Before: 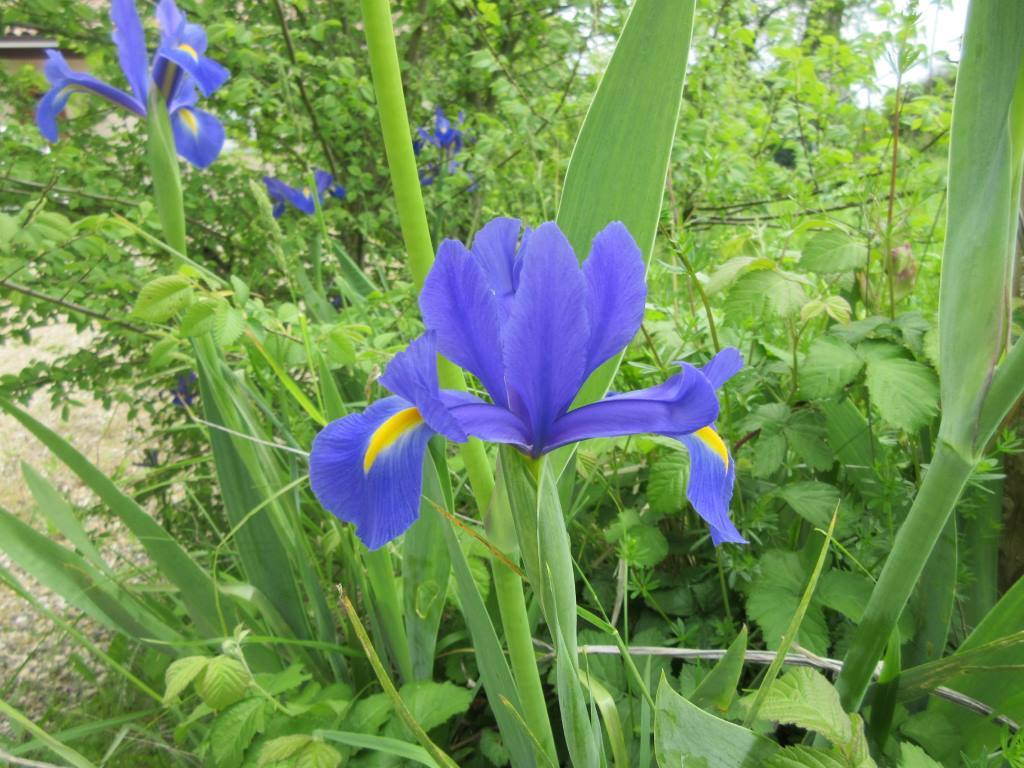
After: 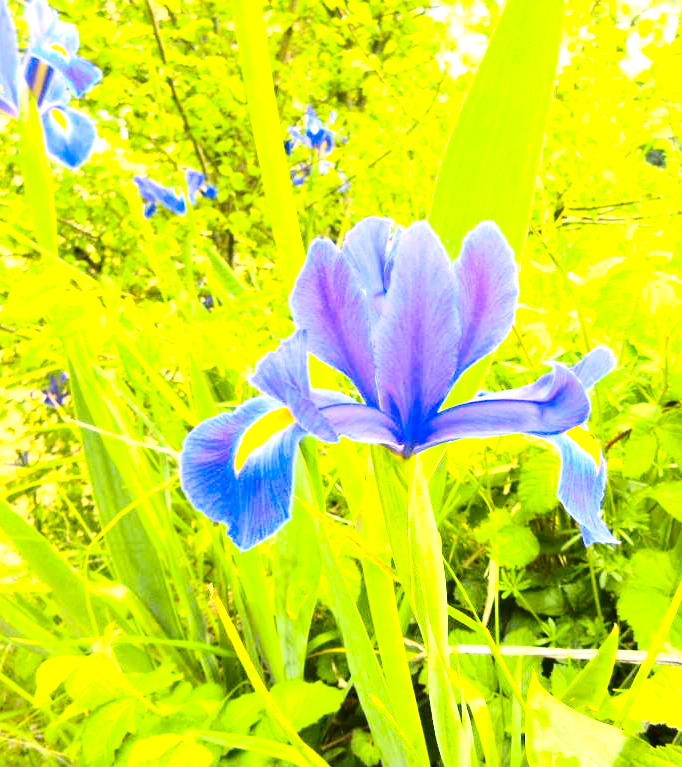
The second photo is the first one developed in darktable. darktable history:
crop and rotate: left 12.648%, right 20.685%
white balance: red 1.127, blue 0.943
contrast equalizer: octaves 7, y [[0.6 ×6], [0.55 ×6], [0 ×6], [0 ×6], [0 ×6]], mix 0.15
contrast brightness saturation: contrast 0.28
exposure: black level correction 0, exposure 1.741 EV, compensate exposure bias true, compensate highlight preservation false
color balance rgb: linear chroma grading › global chroma 15%, perceptual saturation grading › global saturation 30%
color contrast: green-magenta contrast 0.8, blue-yellow contrast 1.1, unbound 0
